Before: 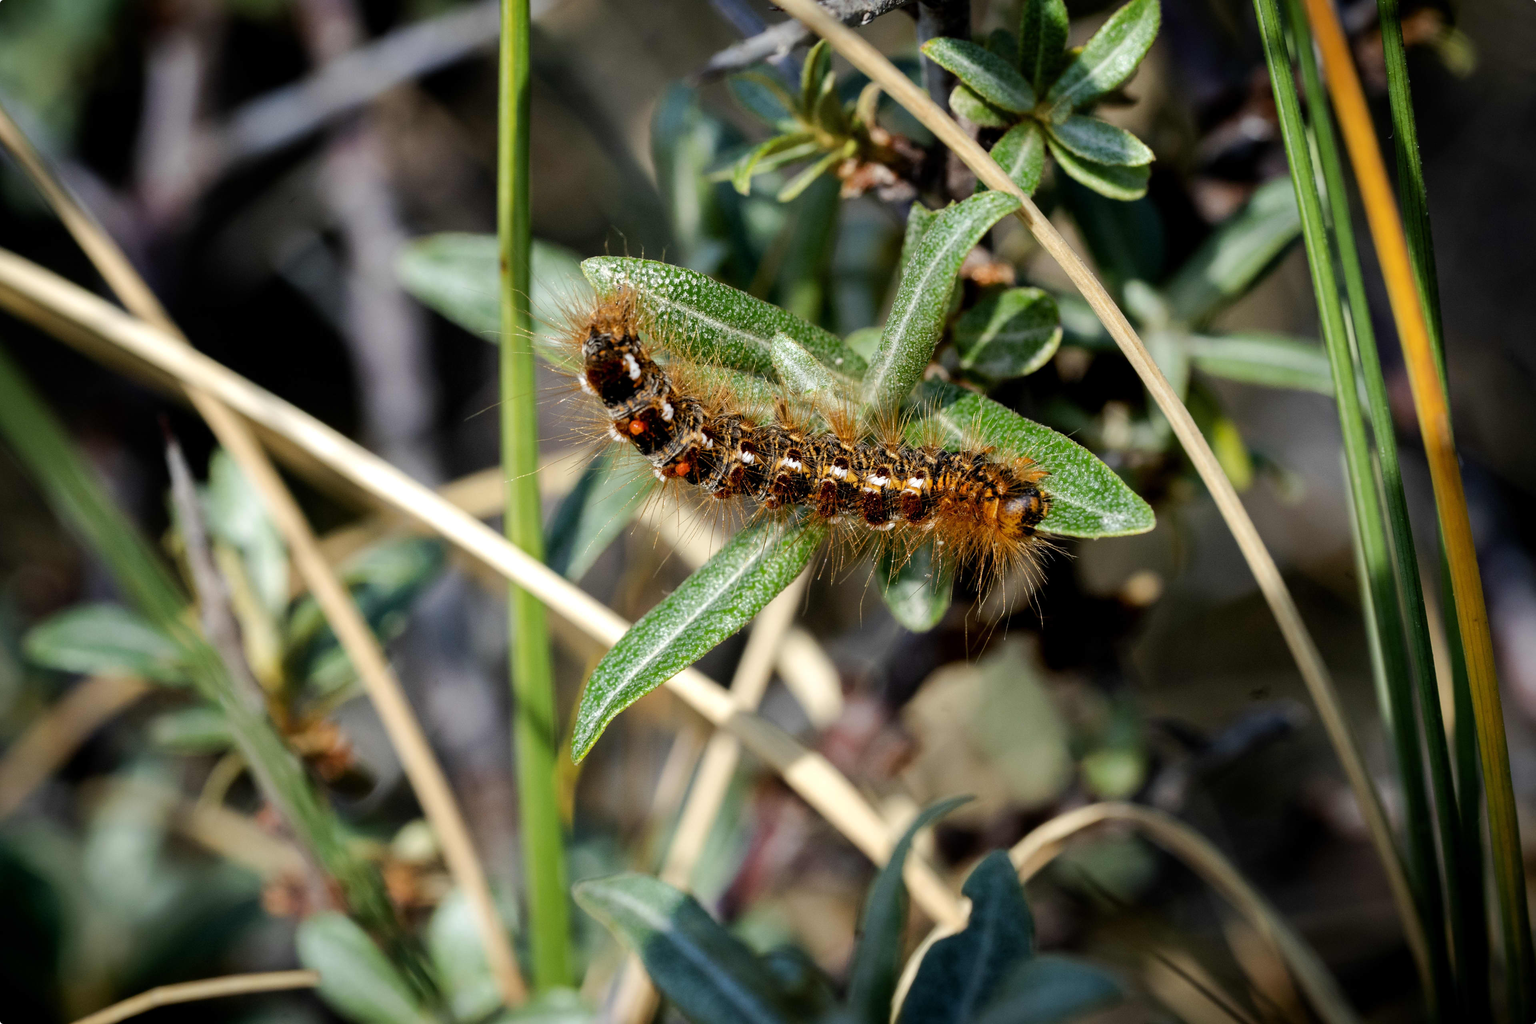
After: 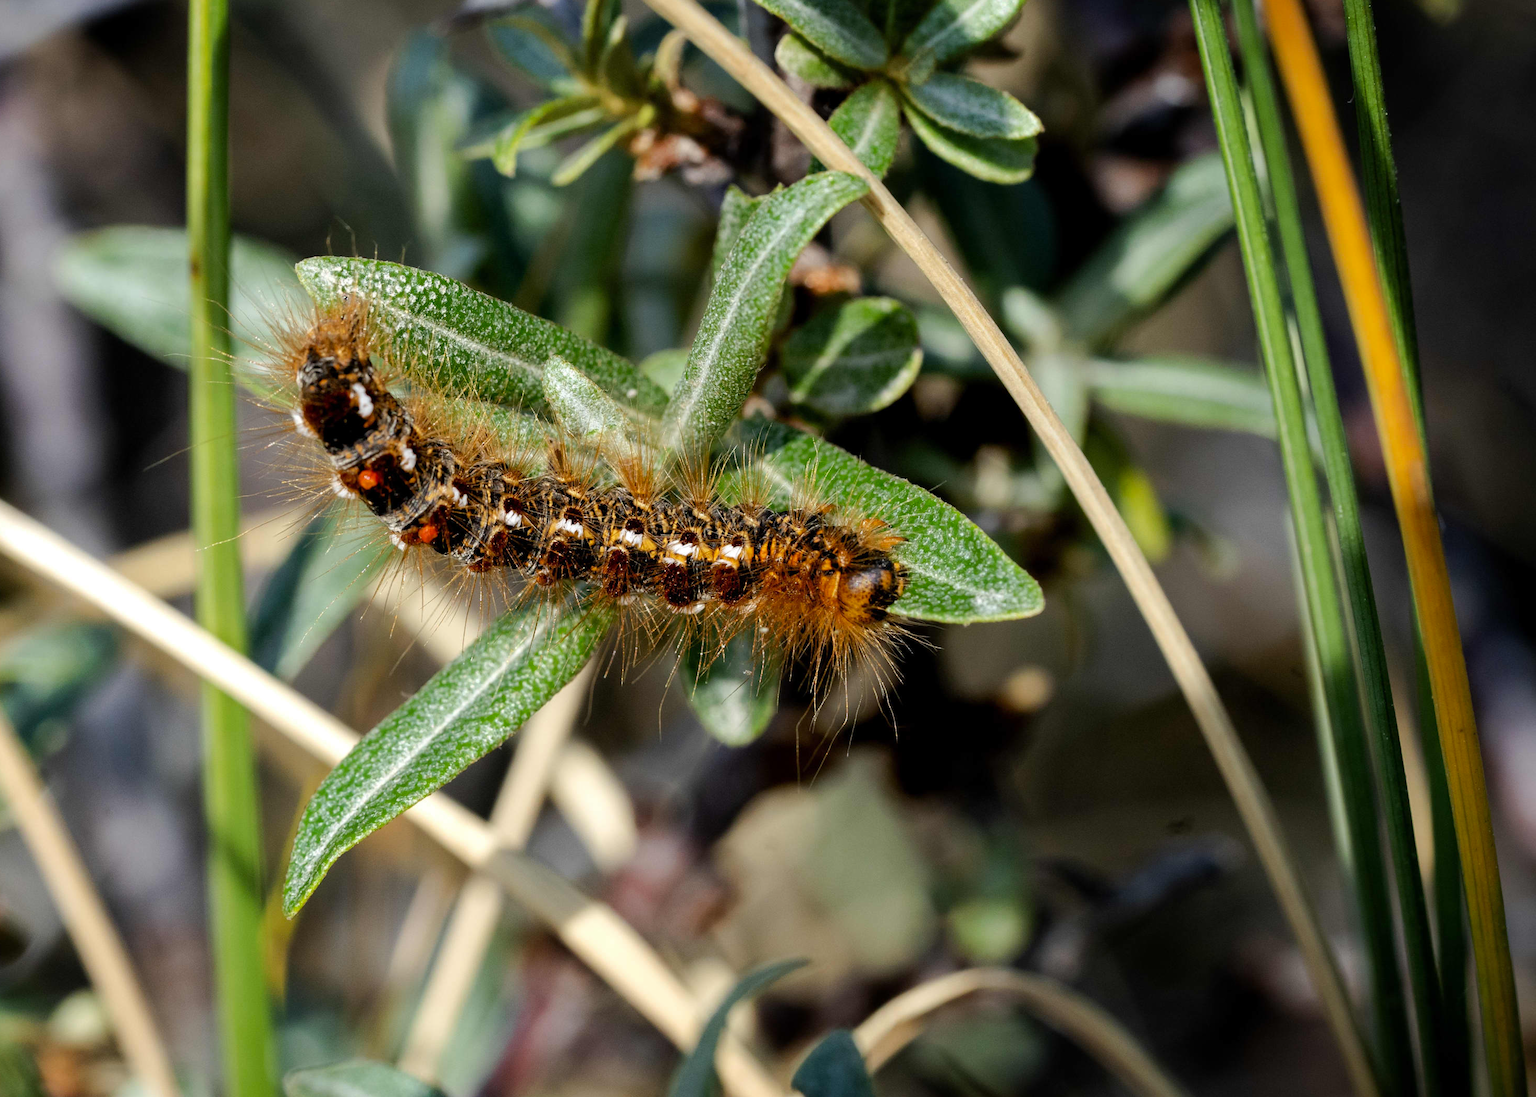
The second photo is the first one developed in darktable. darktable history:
crop: left 23.095%, top 5.827%, bottom 11.854%
vibrance: on, module defaults
